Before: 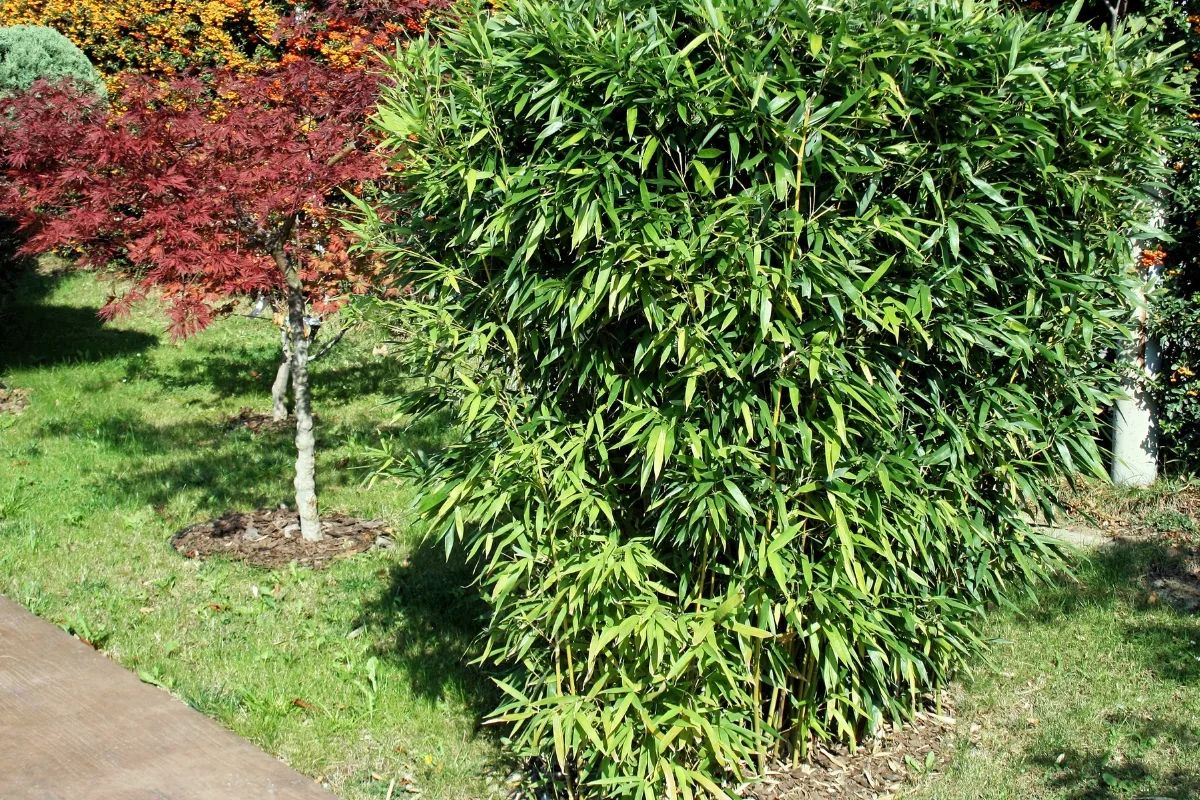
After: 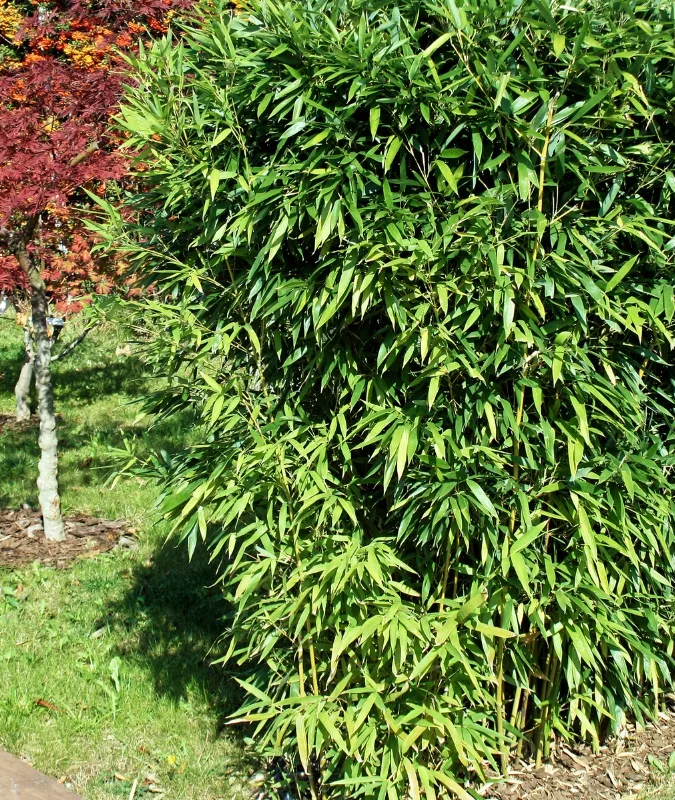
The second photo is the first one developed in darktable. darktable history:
crop: left 21.496%, right 22.254%
velvia: on, module defaults
rotate and perspective: automatic cropping off
